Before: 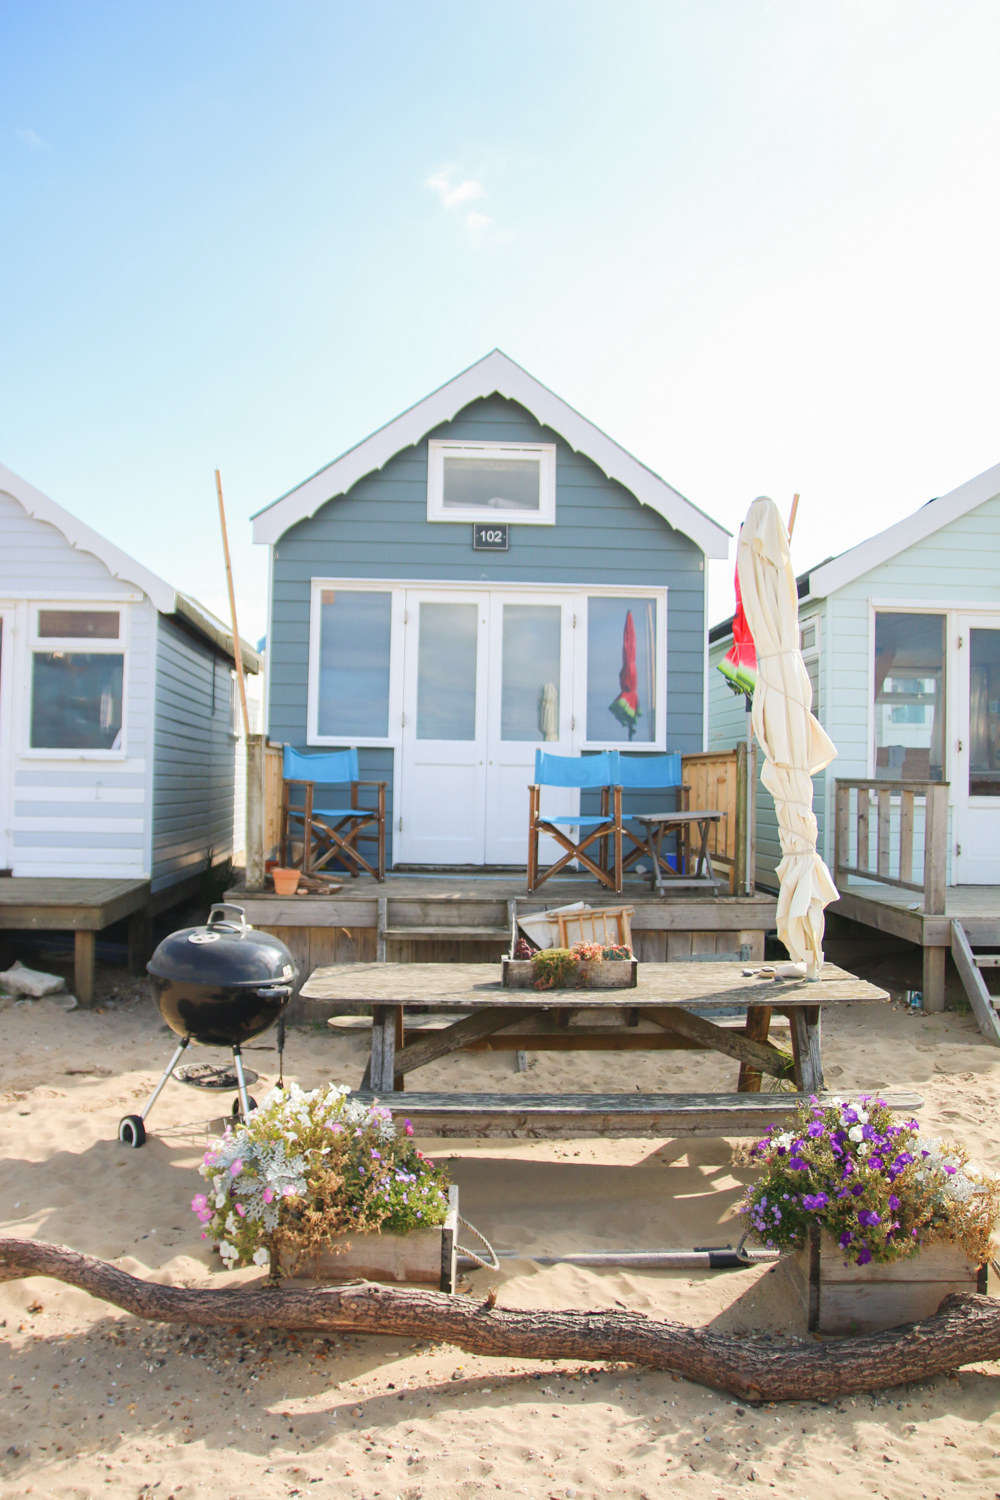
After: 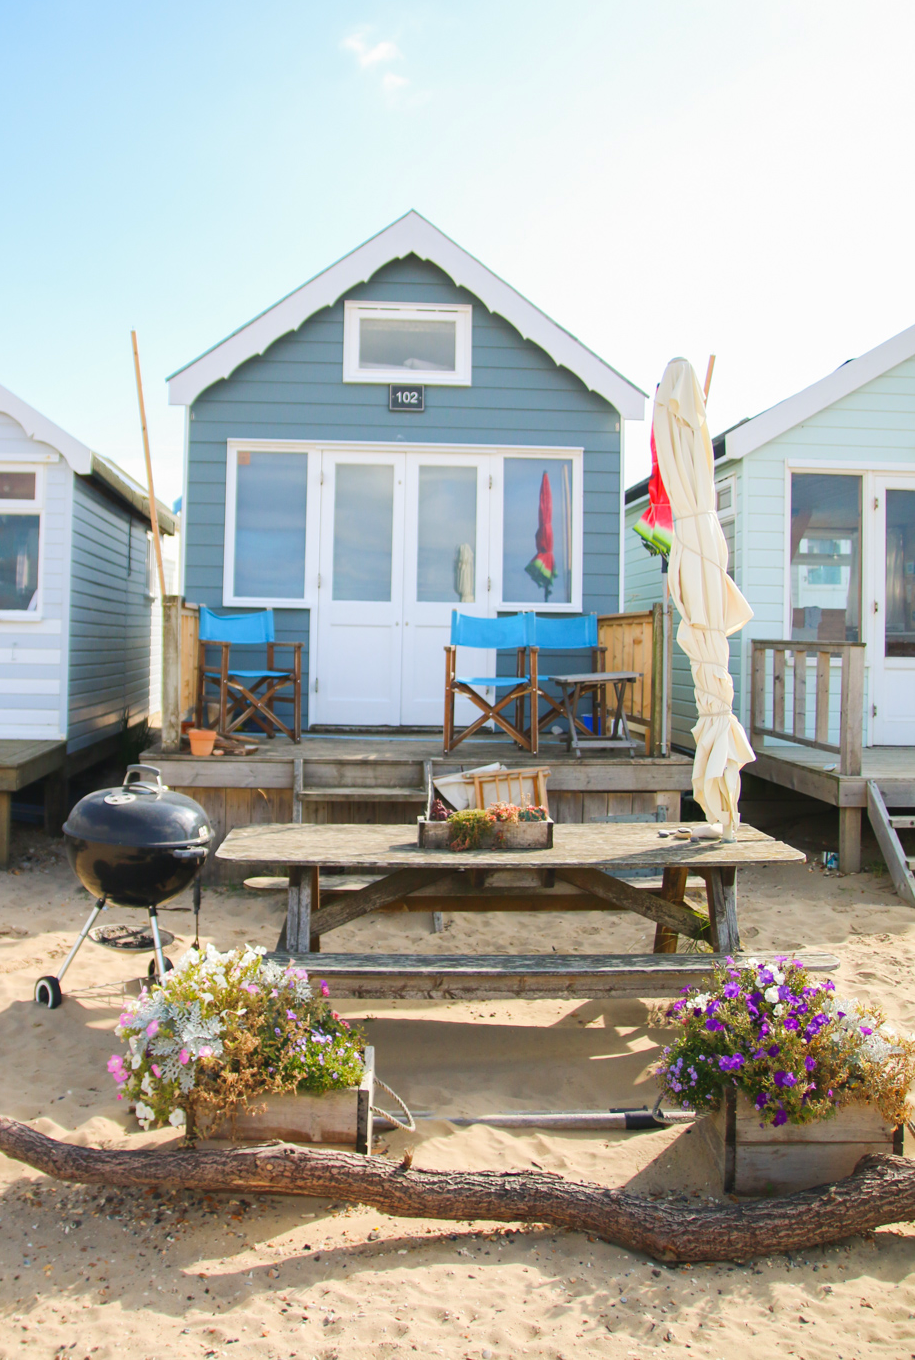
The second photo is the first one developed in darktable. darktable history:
crop and rotate: left 8.459%, top 9.312%
color balance rgb: shadows lift › luminance -19.746%, linear chroma grading › global chroma 9.044%, perceptual saturation grading › global saturation 0.581%, global vibrance 20%
